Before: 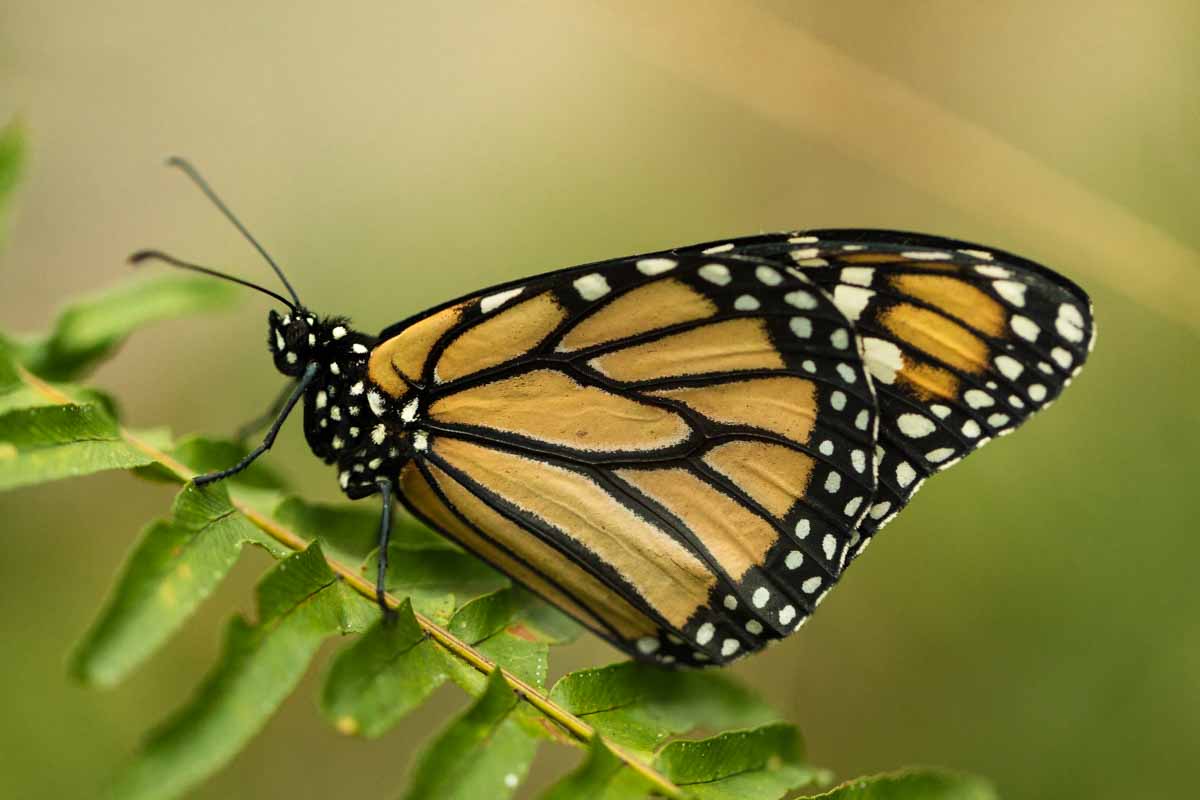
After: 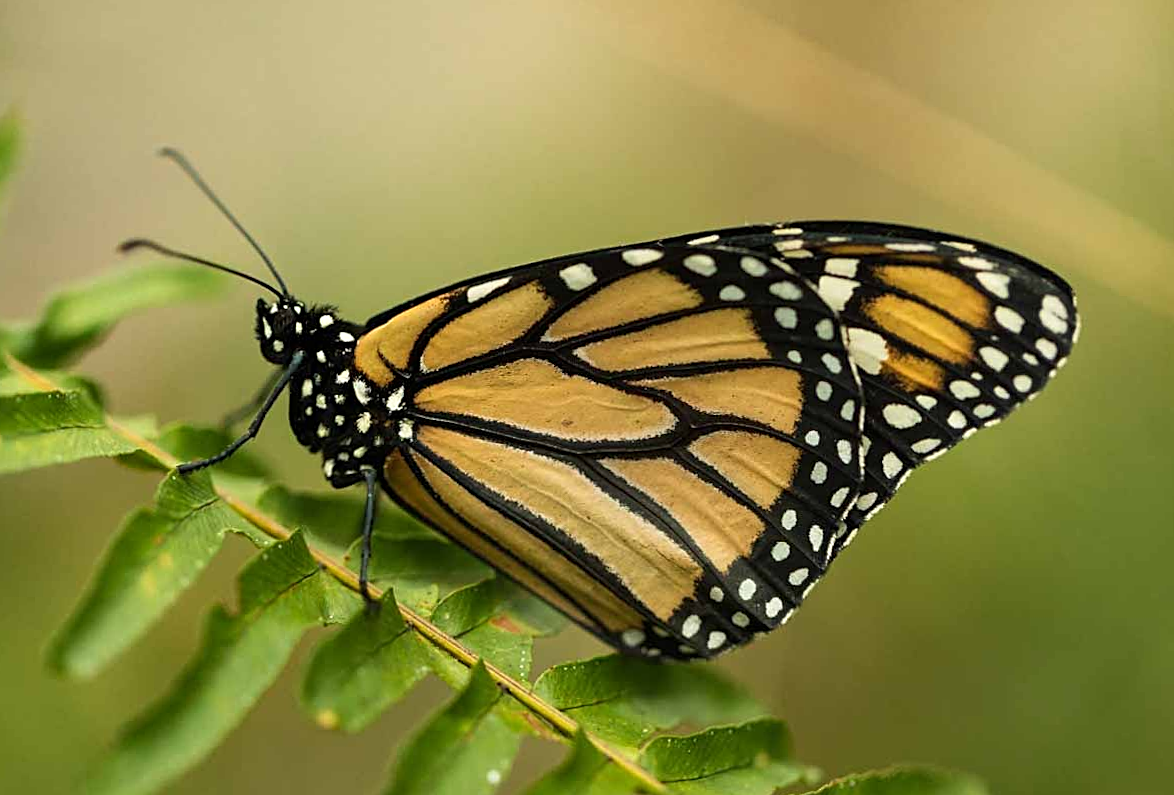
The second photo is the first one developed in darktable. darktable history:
sharpen: on, module defaults
rotate and perspective: rotation 0.226°, lens shift (vertical) -0.042, crop left 0.023, crop right 0.982, crop top 0.006, crop bottom 0.994
